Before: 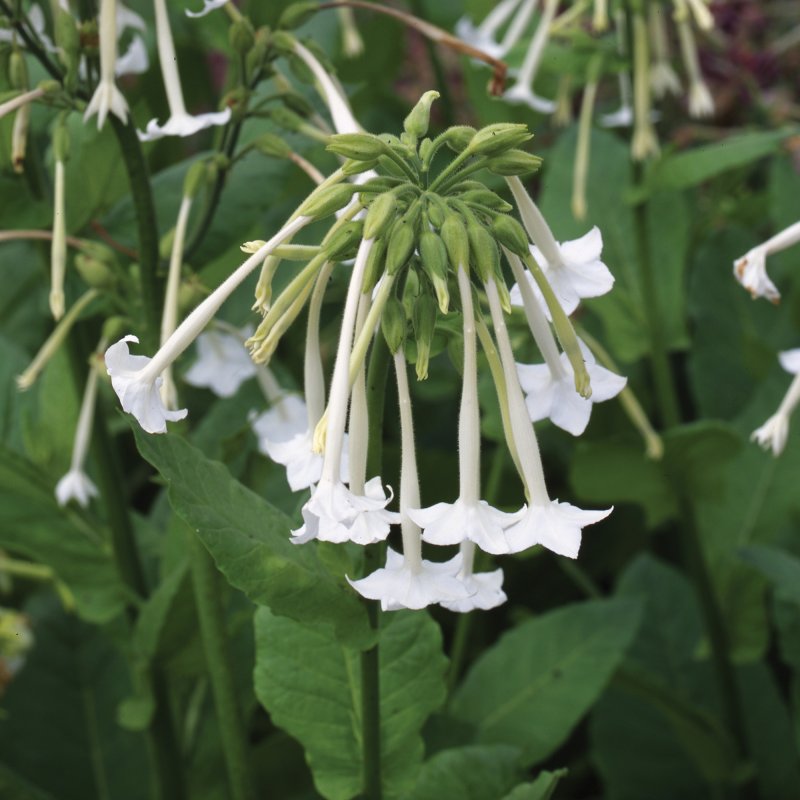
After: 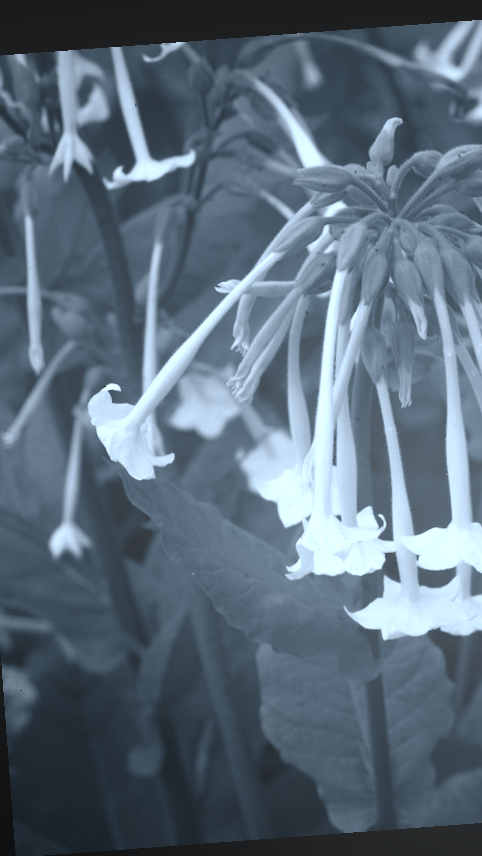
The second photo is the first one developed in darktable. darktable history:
white balance: red 0.871, blue 1.249
color calibration: output gray [0.22, 0.42, 0.37, 0], gray › normalize channels true, illuminant same as pipeline (D50), adaptation XYZ, x 0.346, y 0.359, gamut compression 0
rotate and perspective: rotation -4.25°, automatic cropping off
color balance rgb: shadows lift › chroma 4.21%, shadows lift › hue 252.22°, highlights gain › chroma 1.36%, highlights gain › hue 50.24°, perceptual saturation grading › mid-tones 6.33%, perceptual saturation grading › shadows 72.44%, perceptual brilliance grading › highlights 11.59%, contrast 5.05%
bloom: size 38%, threshold 95%, strength 30%
local contrast: detail 69%
crop: left 5.114%, right 38.589%
color correction: highlights a* -9.35, highlights b* -23.15
